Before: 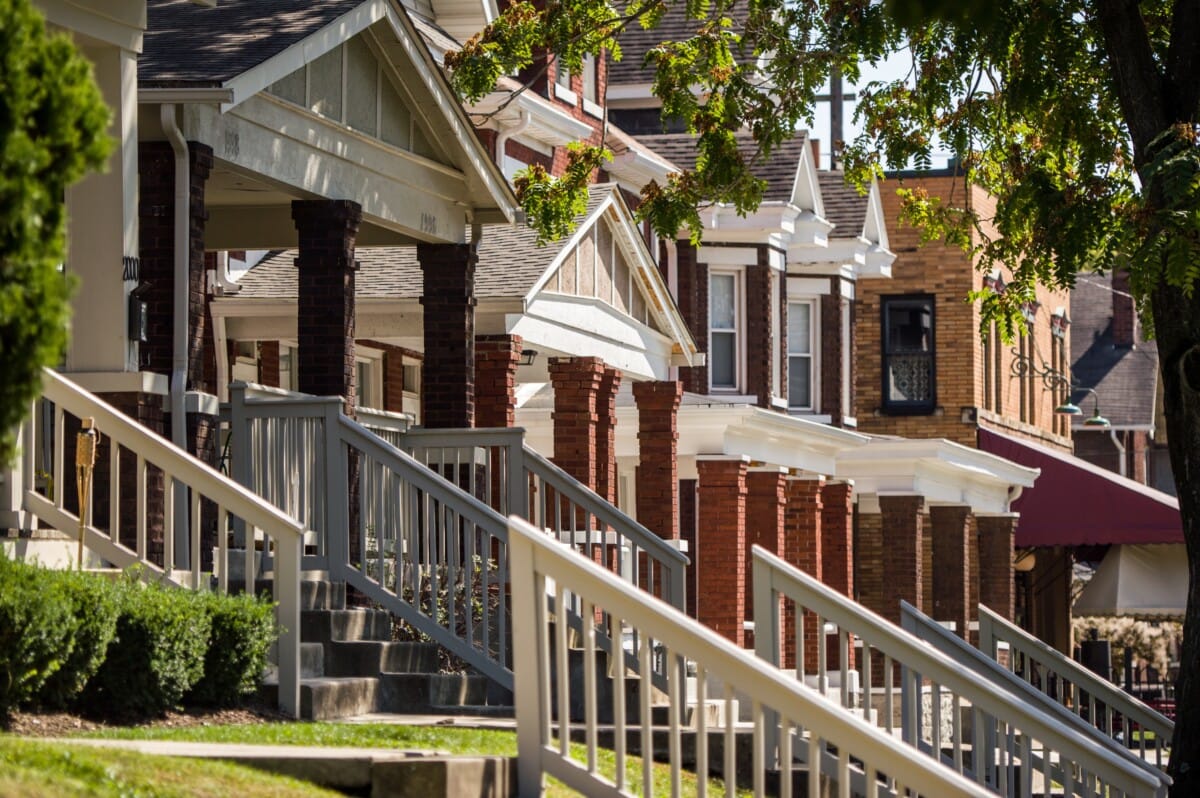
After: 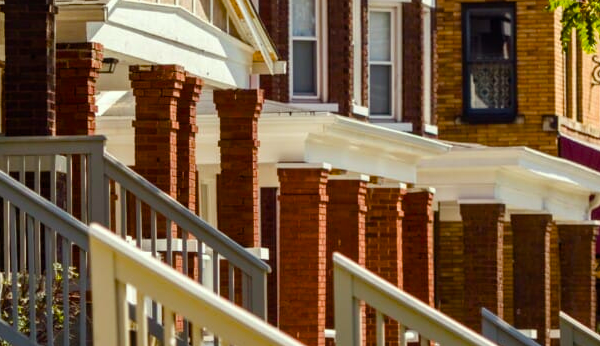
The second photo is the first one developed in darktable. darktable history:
color balance rgb: power › luminance -3.734%, power › chroma 0.545%, power › hue 39.69°, linear chroma grading › global chroma 15.028%, perceptual saturation grading › global saturation 20%, perceptual saturation grading › highlights -25.652%, perceptual saturation grading › shadows 25.095%, global vibrance 34.904%
color correction: highlights a* -4.75, highlights b* 5.05, saturation 0.968
crop: left 34.98%, top 36.641%, right 14.945%, bottom 19.946%
